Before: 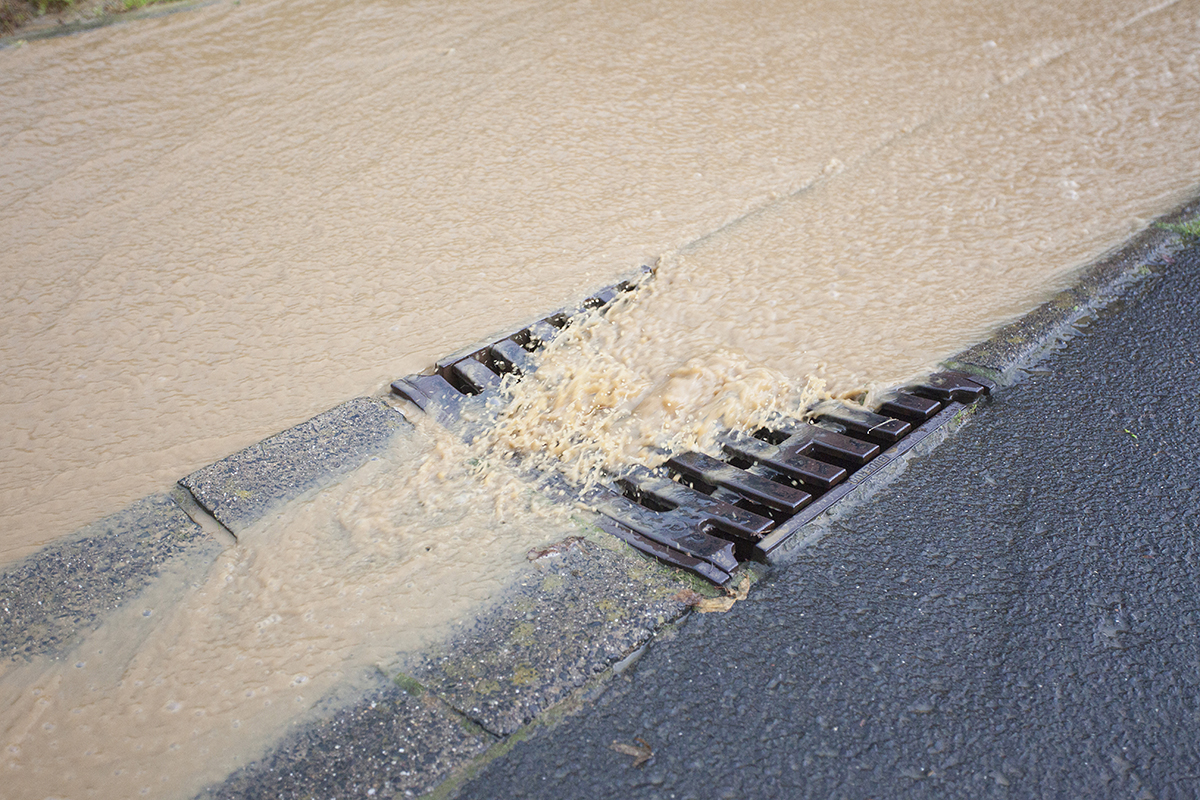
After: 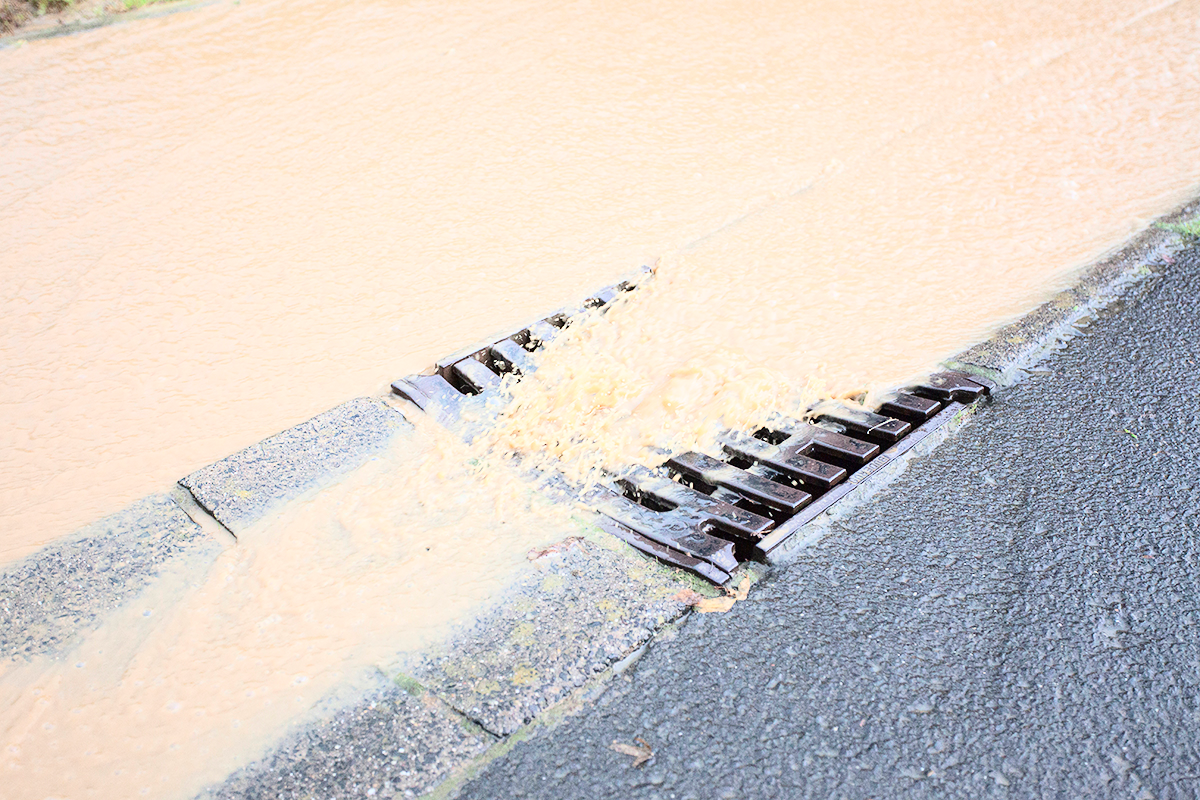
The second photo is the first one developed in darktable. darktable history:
contrast brightness saturation: contrast 0.074
tone curve: curves: ch0 [(0, 0) (0.084, 0.074) (0.2, 0.297) (0.363, 0.591) (0.495, 0.765) (0.68, 0.901) (0.851, 0.967) (1, 1)], color space Lab, independent channels, preserve colors none
